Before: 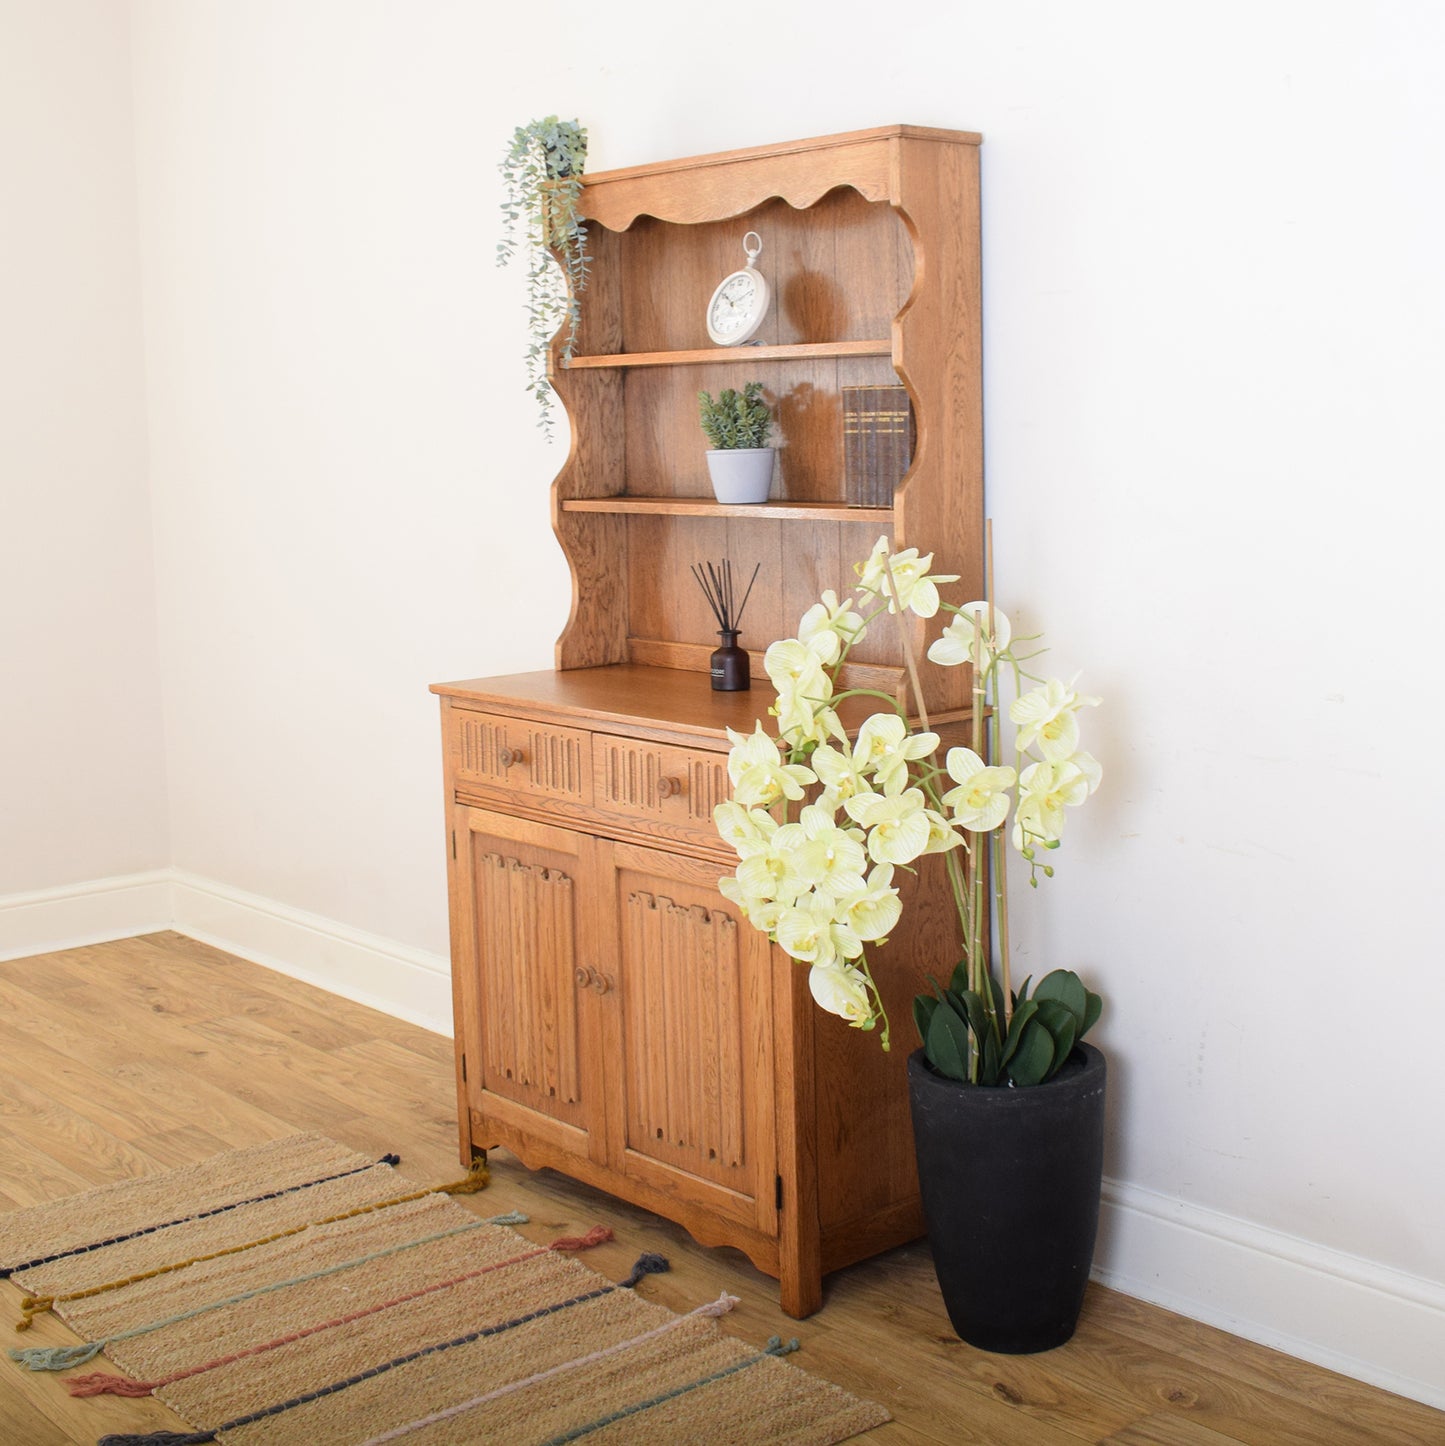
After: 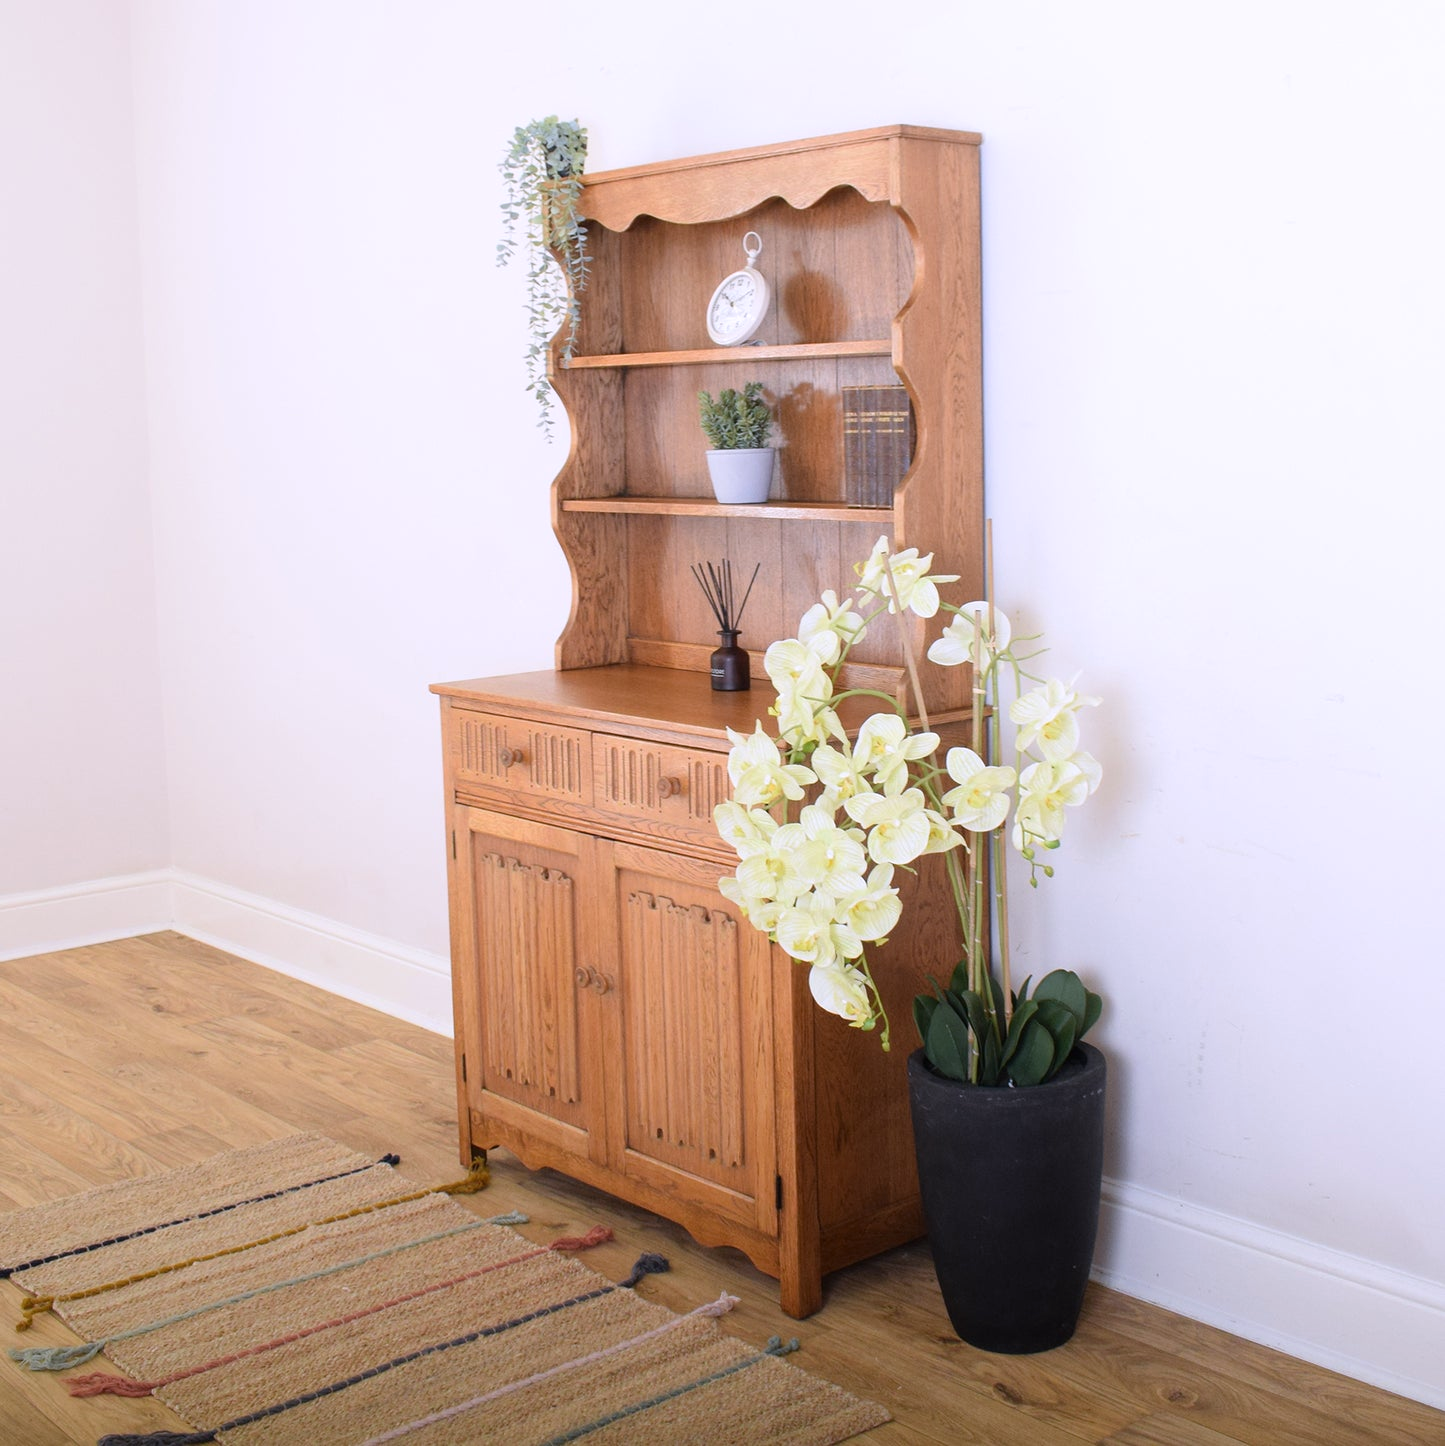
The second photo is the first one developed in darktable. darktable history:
tone equalizer: on, module defaults
color correction: highlights a* -0.182, highlights b* -0.124
white balance: red 1.004, blue 1.096
